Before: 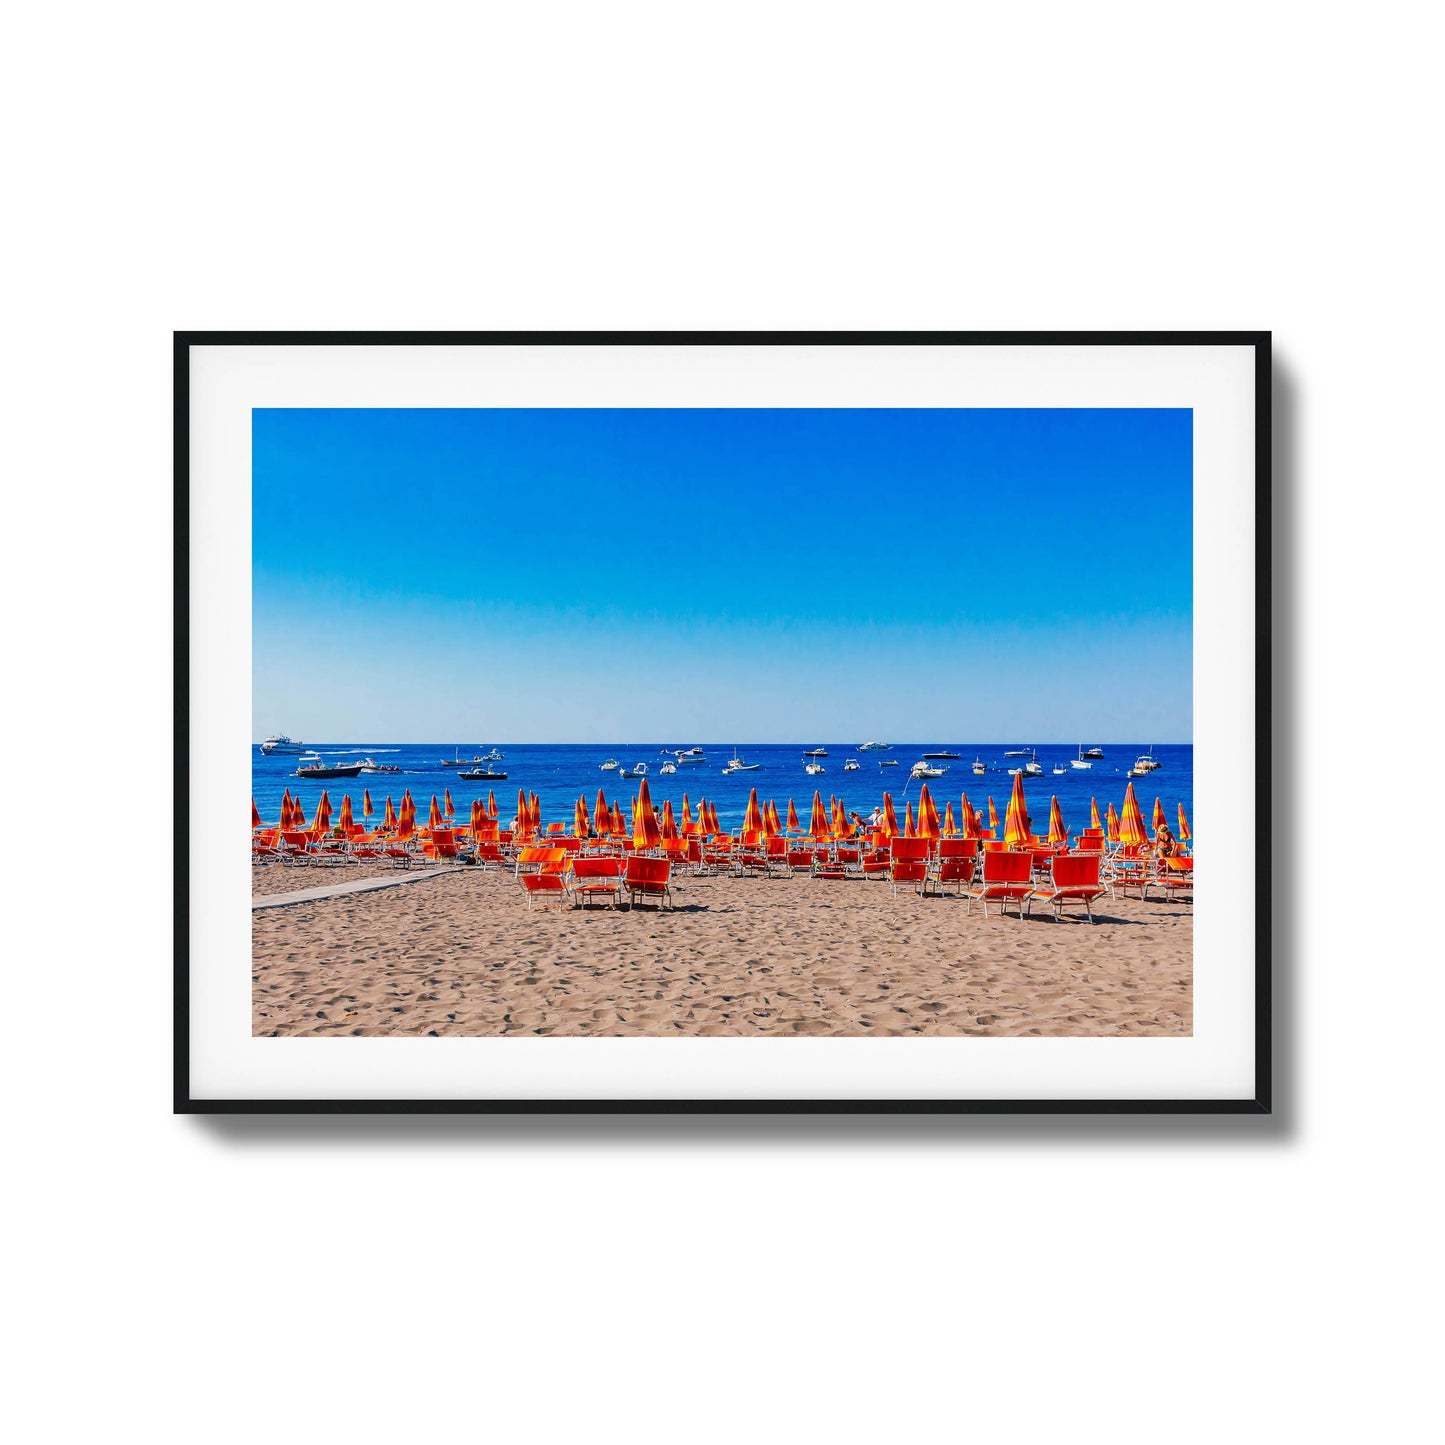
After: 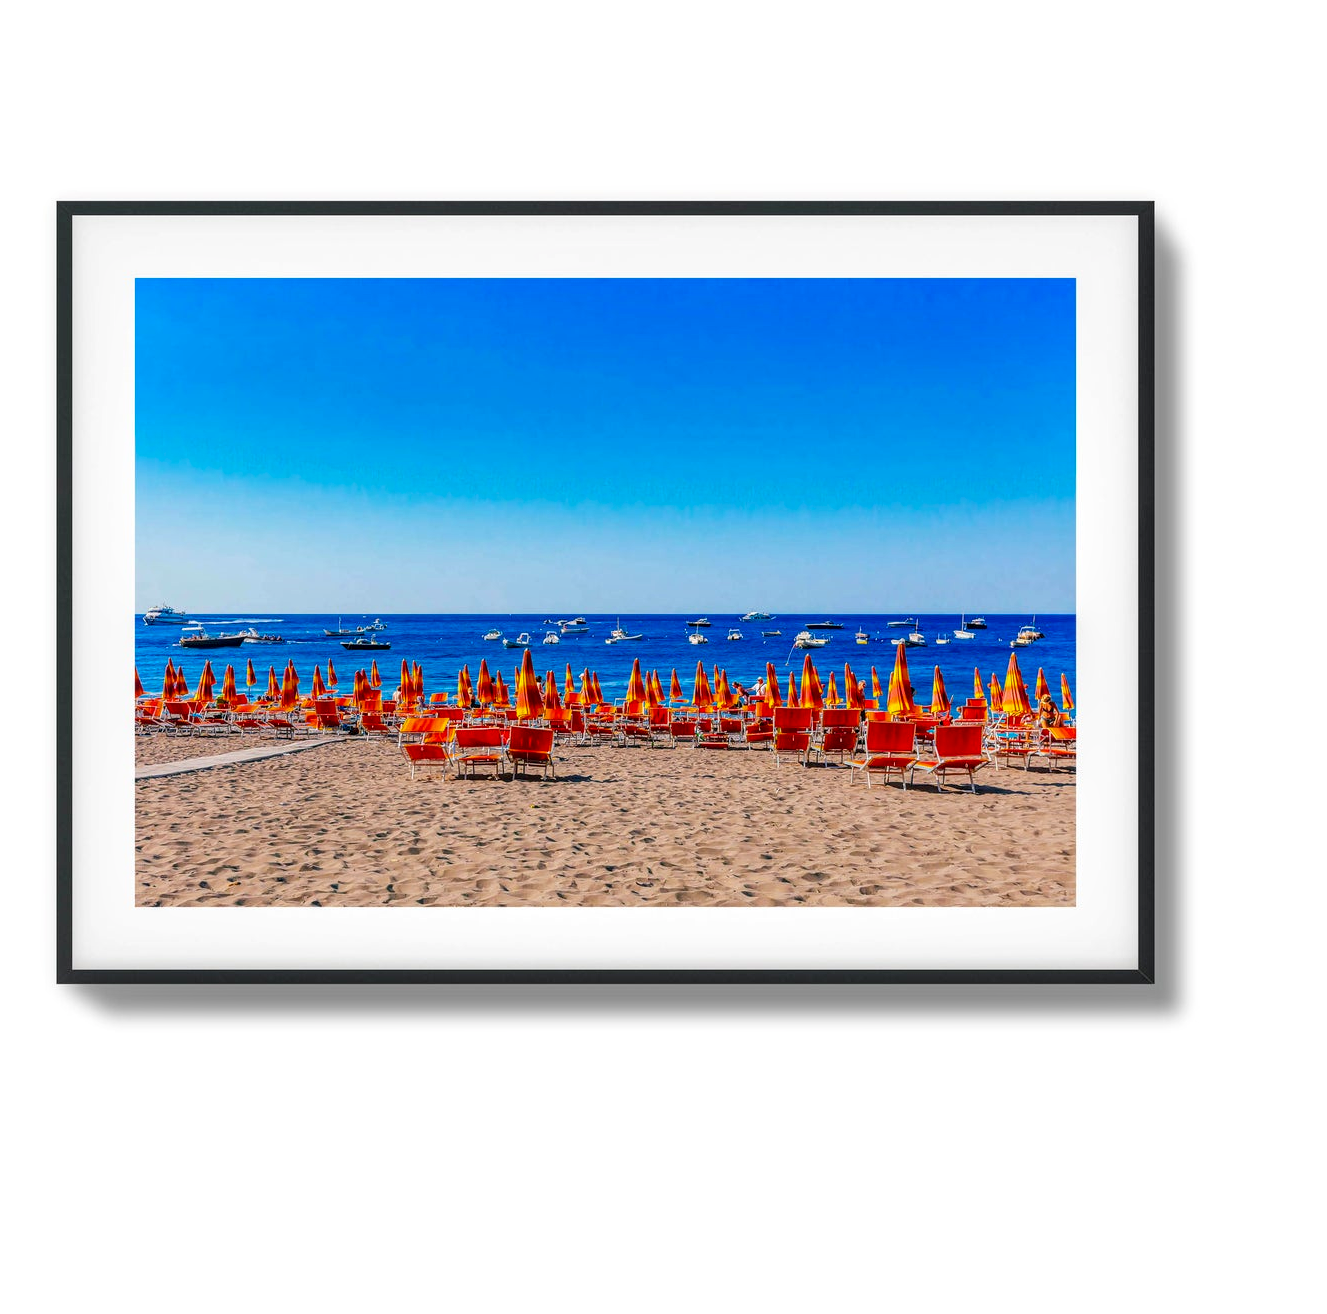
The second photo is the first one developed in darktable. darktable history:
color balance rgb: perceptual saturation grading › global saturation 19.497%
shadows and highlights: radius 90.72, shadows -16.34, white point adjustment 0.195, highlights 31.48, compress 48.41%, soften with gaussian
crop and rotate: left 8.136%, top 9.01%
local contrast: on, module defaults
